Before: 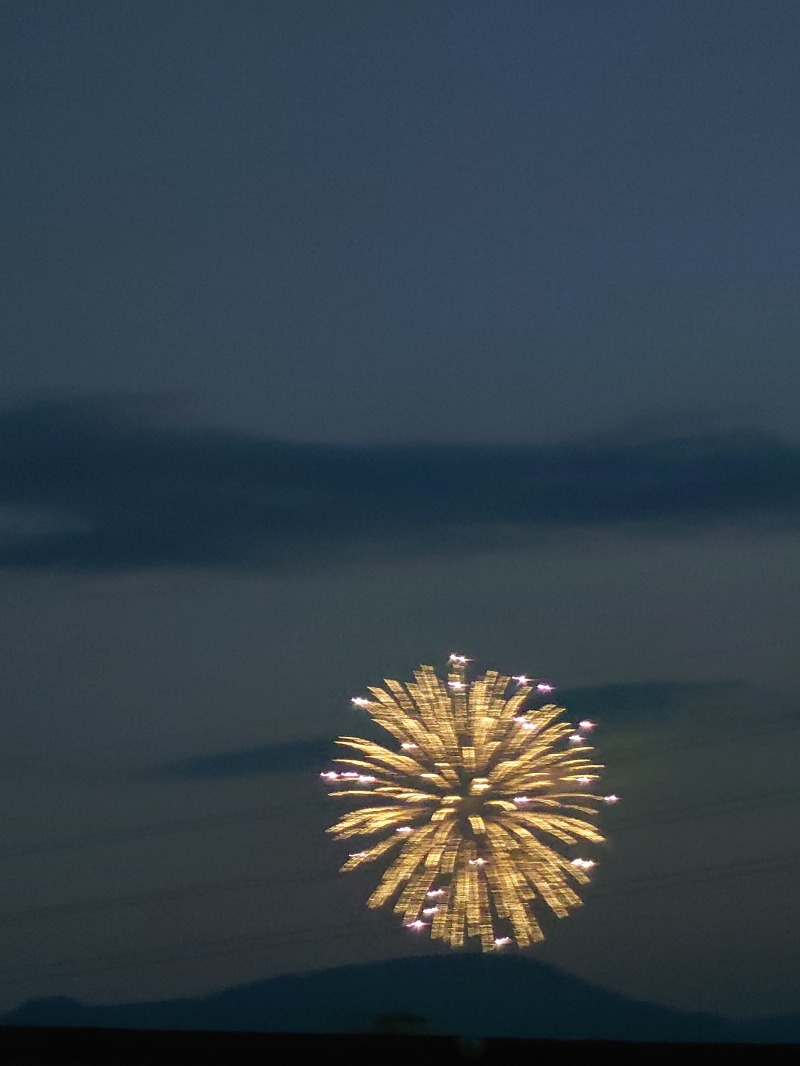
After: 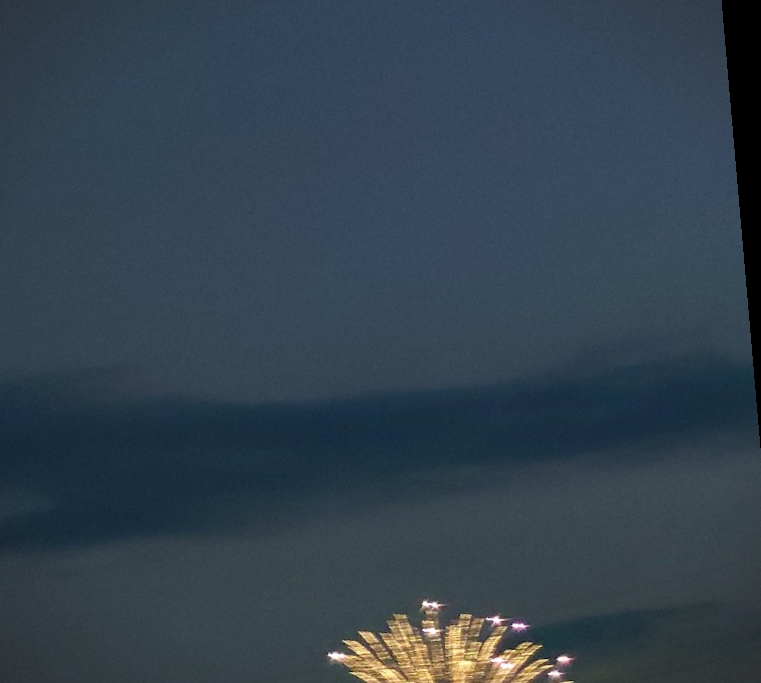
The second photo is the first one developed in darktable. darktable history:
crop and rotate: left 9.345%, top 7.22%, right 4.982%, bottom 32.331%
grain: coarseness 14.57 ISO, strength 8.8%
vignetting: fall-off start 100%, fall-off radius 64.94%, automatic ratio true, unbound false
rotate and perspective: rotation -4.98°, automatic cropping off
